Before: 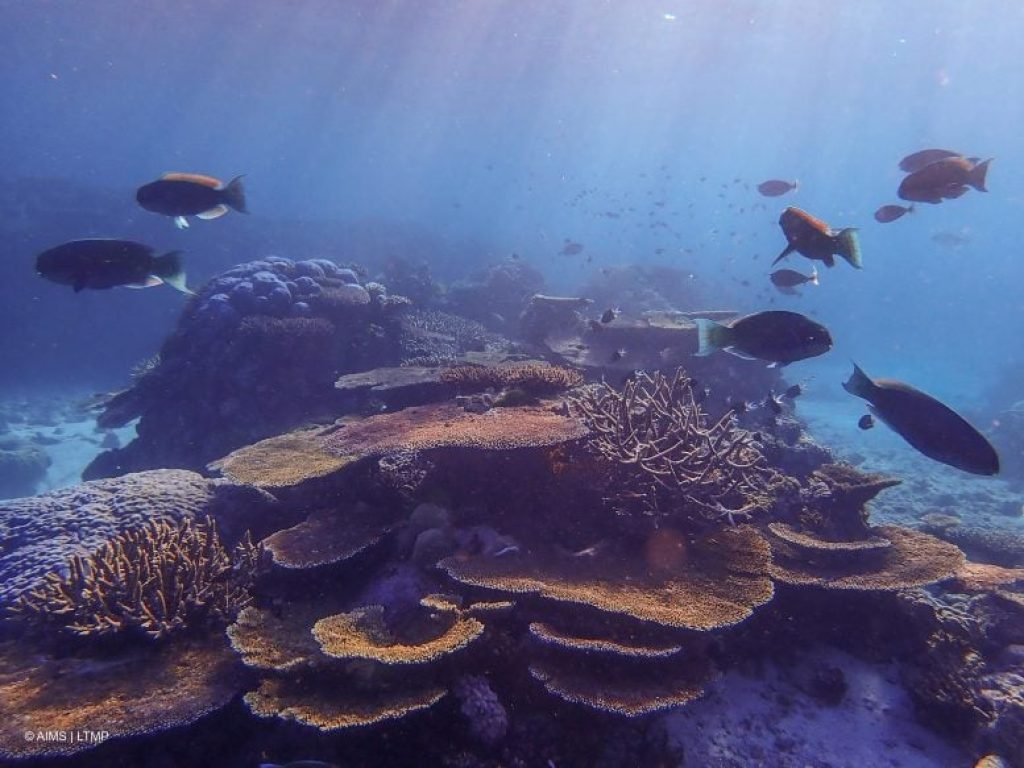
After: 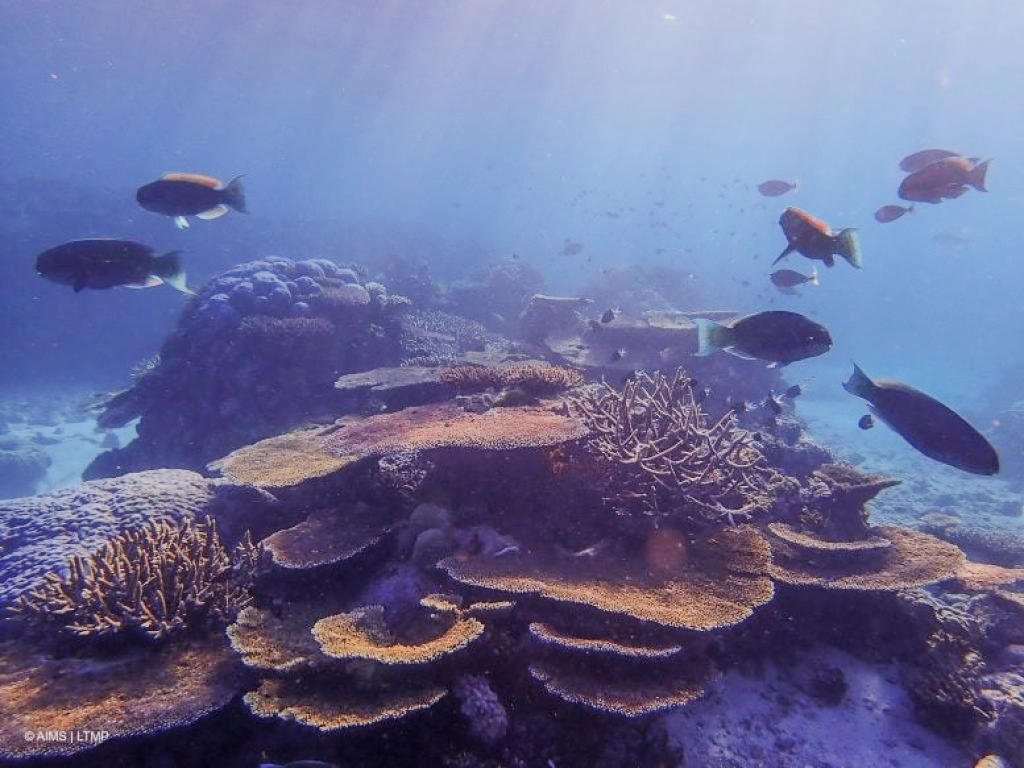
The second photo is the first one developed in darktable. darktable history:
filmic rgb: black relative exposure -7.65 EV, white relative exposure 4.56 EV, hardness 3.61
exposure: exposure 0.722 EV, compensate highlight preservation false
